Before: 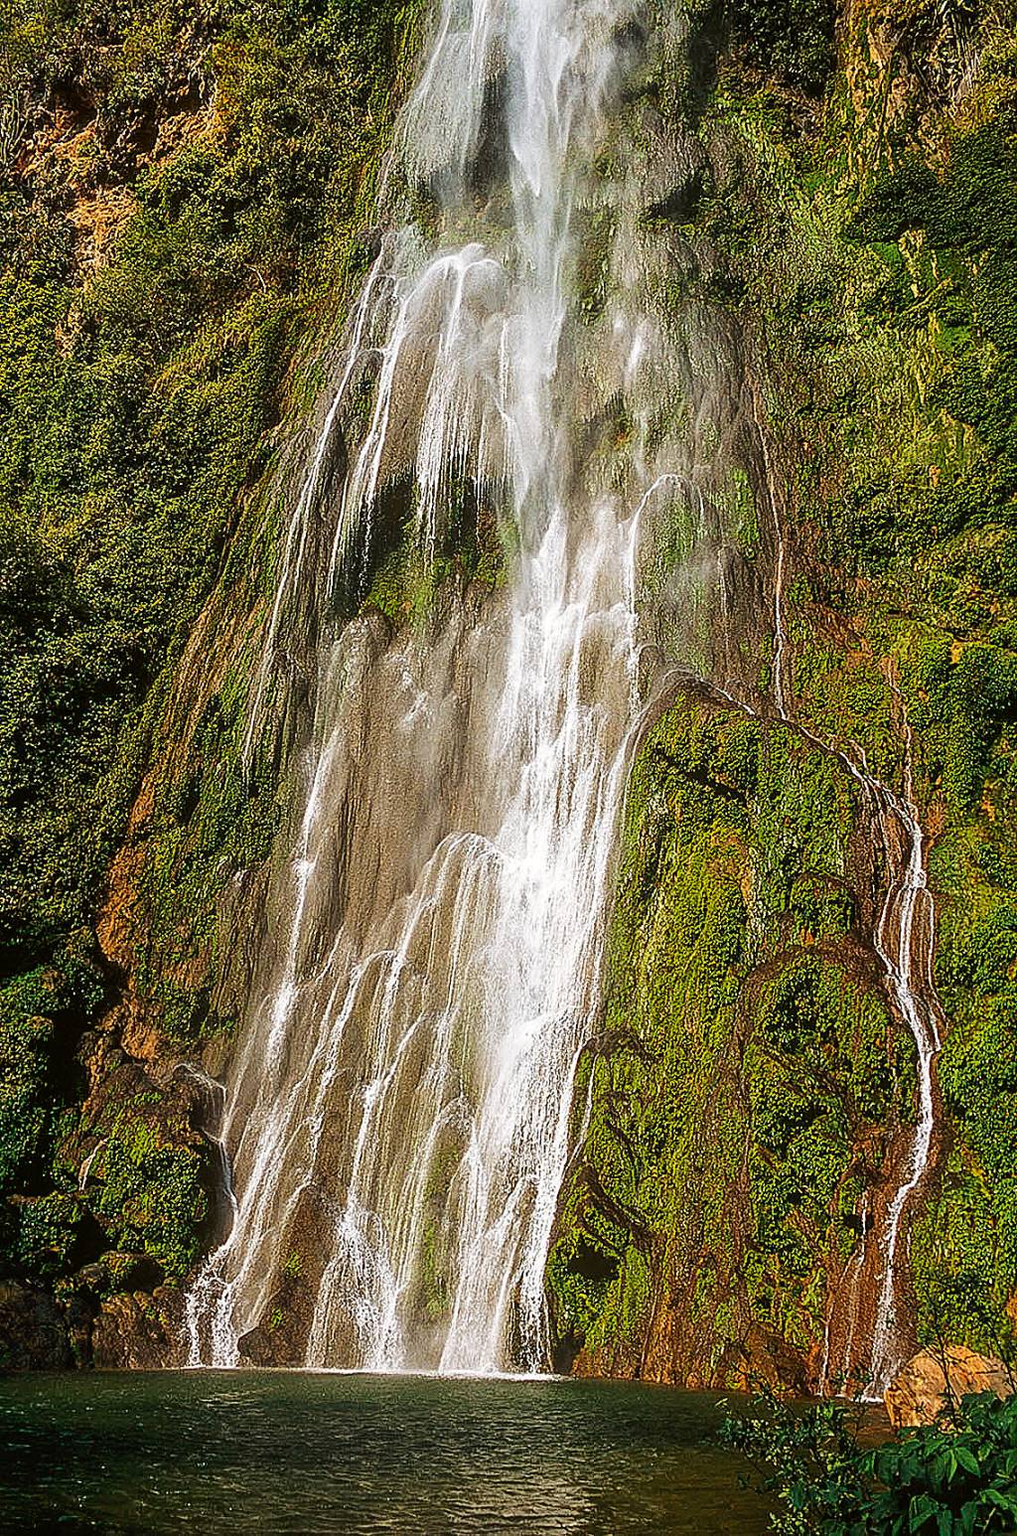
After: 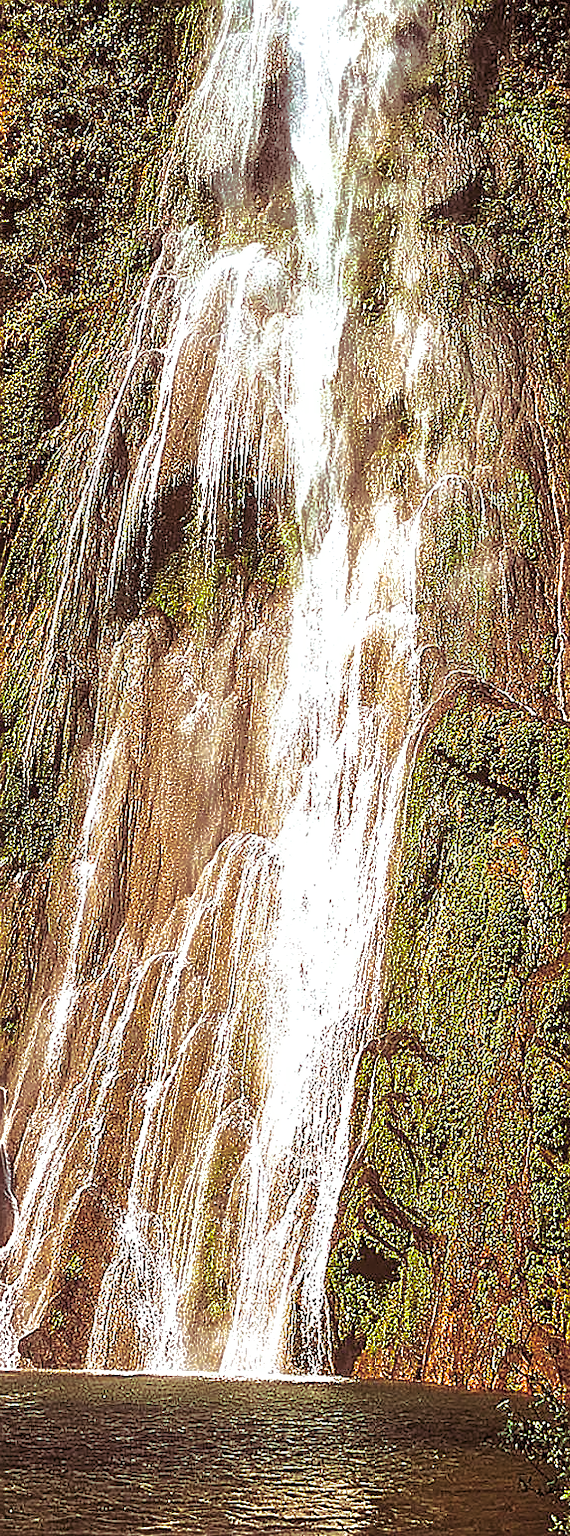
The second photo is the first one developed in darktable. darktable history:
exposure: exposure 1.061 EV, compensate highlight preservation false
shadows and highlights: shadows 40, highlights -60
split-toning: highlights › hue 180°
sharpen: on, module defaults
tone equalizer: on, module defaults
color balance: output saturation 110%
crop: left 21.674%, right 22.086%
